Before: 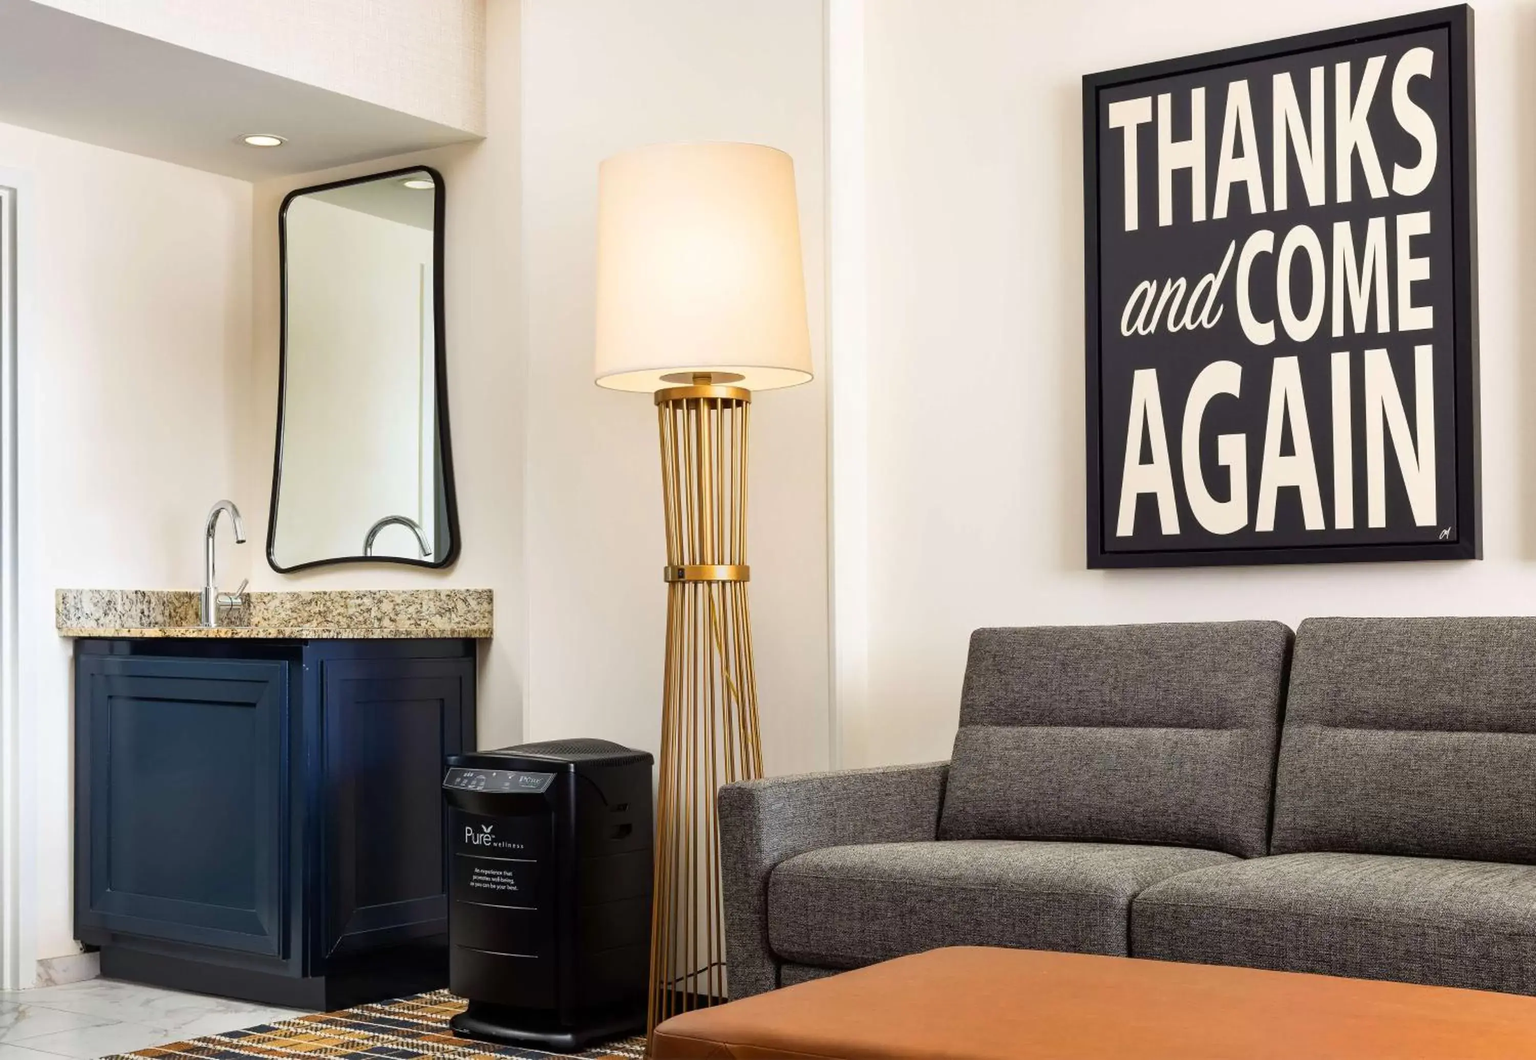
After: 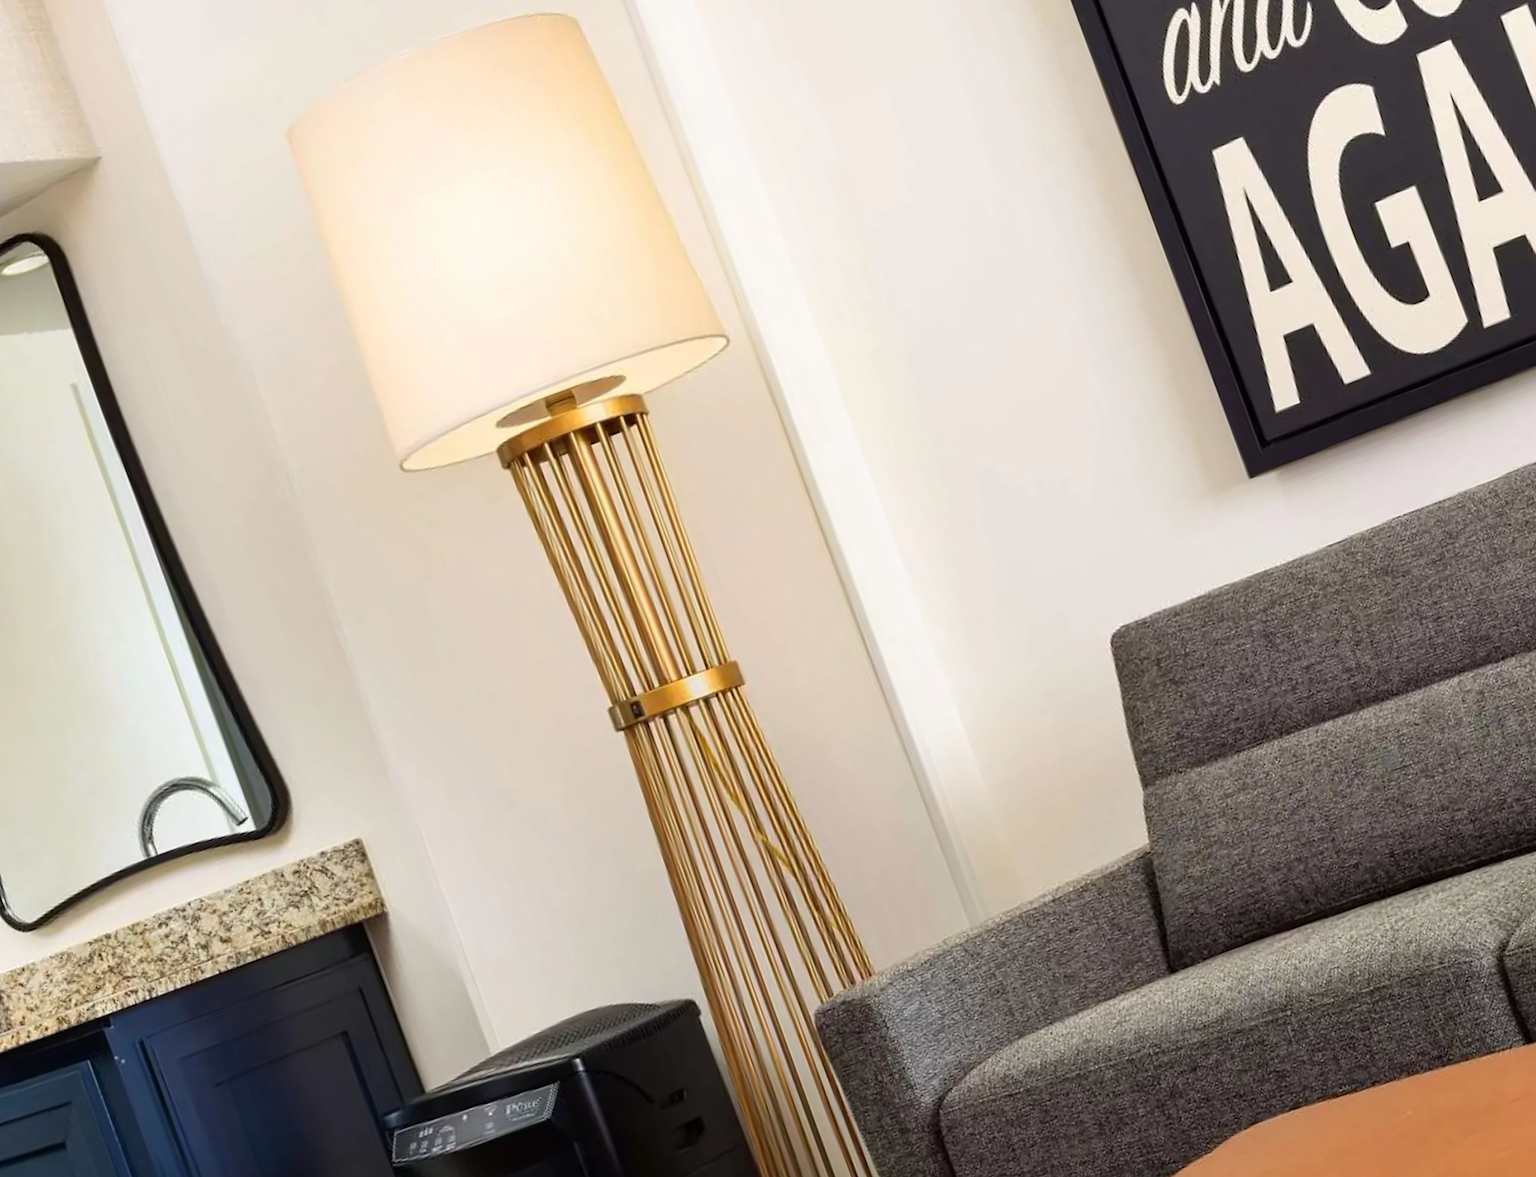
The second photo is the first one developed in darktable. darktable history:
crop and rotate: angle 20.06°, left 6.863%, right 4.1%, bottom 1.098%
